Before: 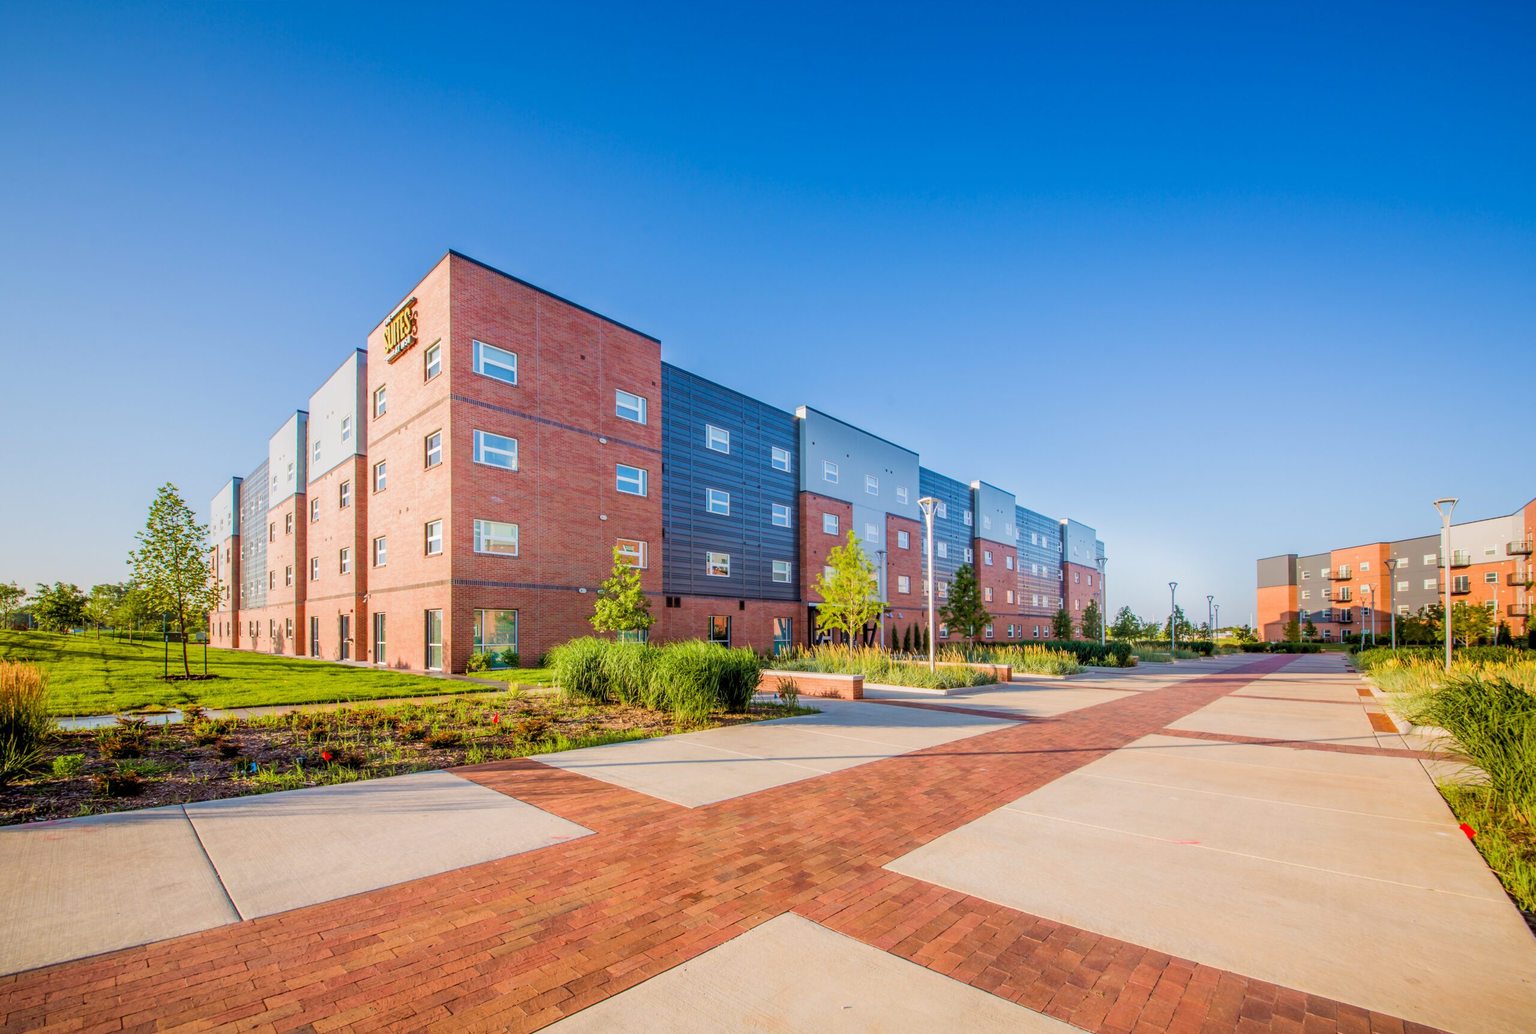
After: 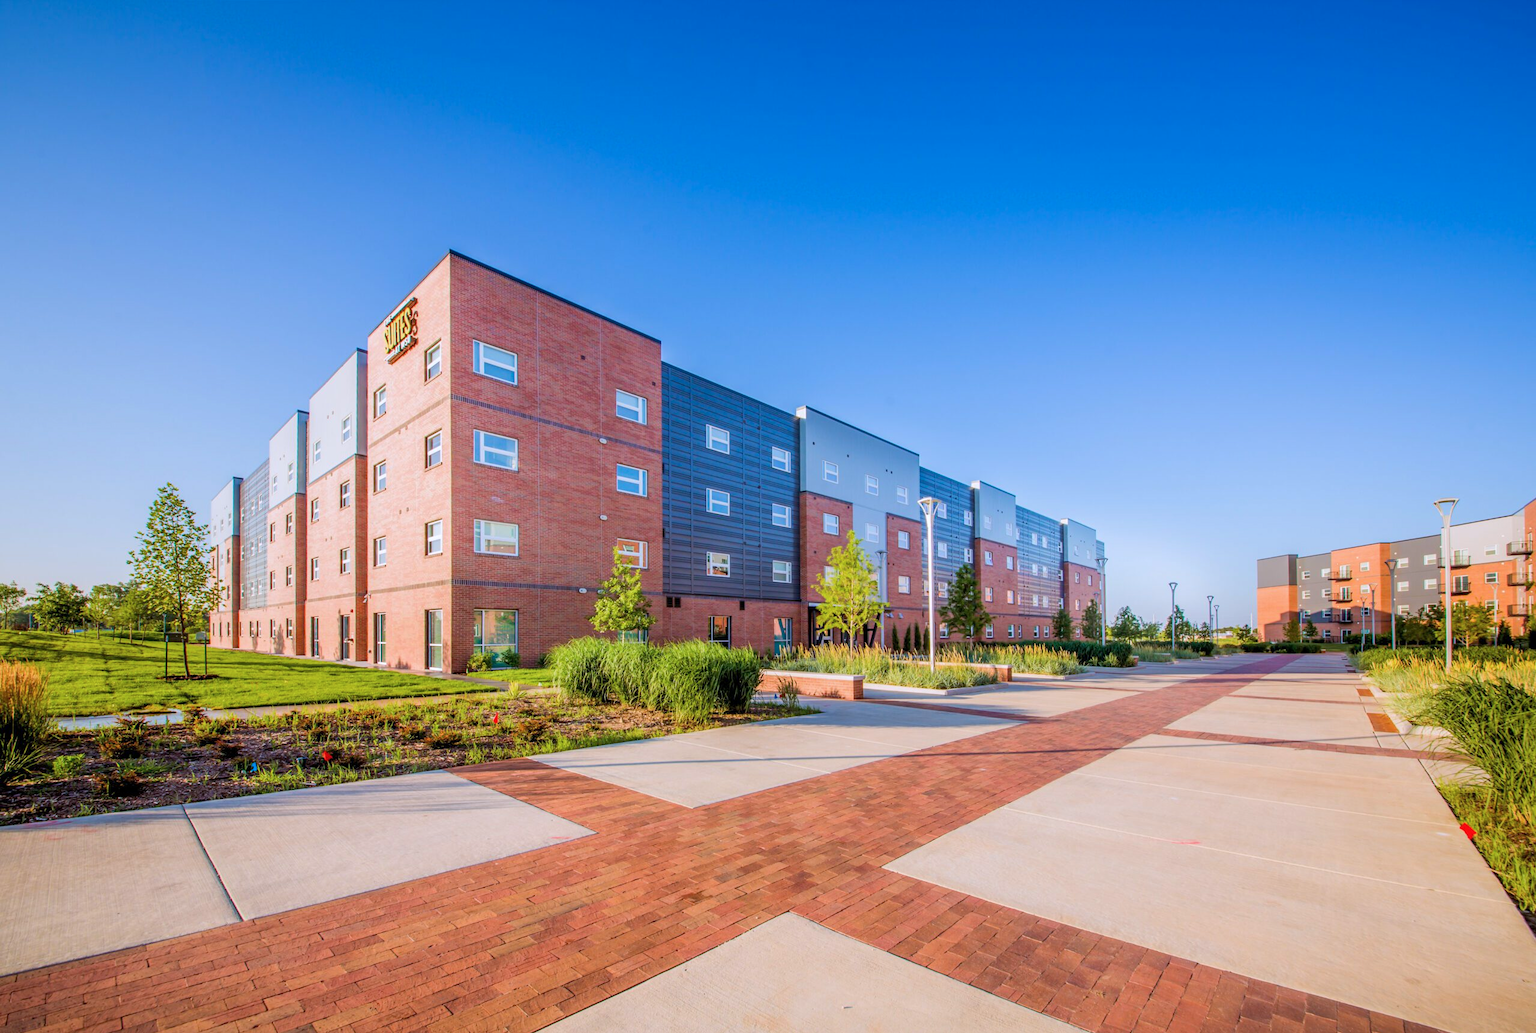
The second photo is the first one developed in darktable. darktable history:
color calibration: gray › normalize channels true, illuminant as shot in camera, x 0.358, y 0.373, temperature 4628.91 K, gamut compression 0.01
